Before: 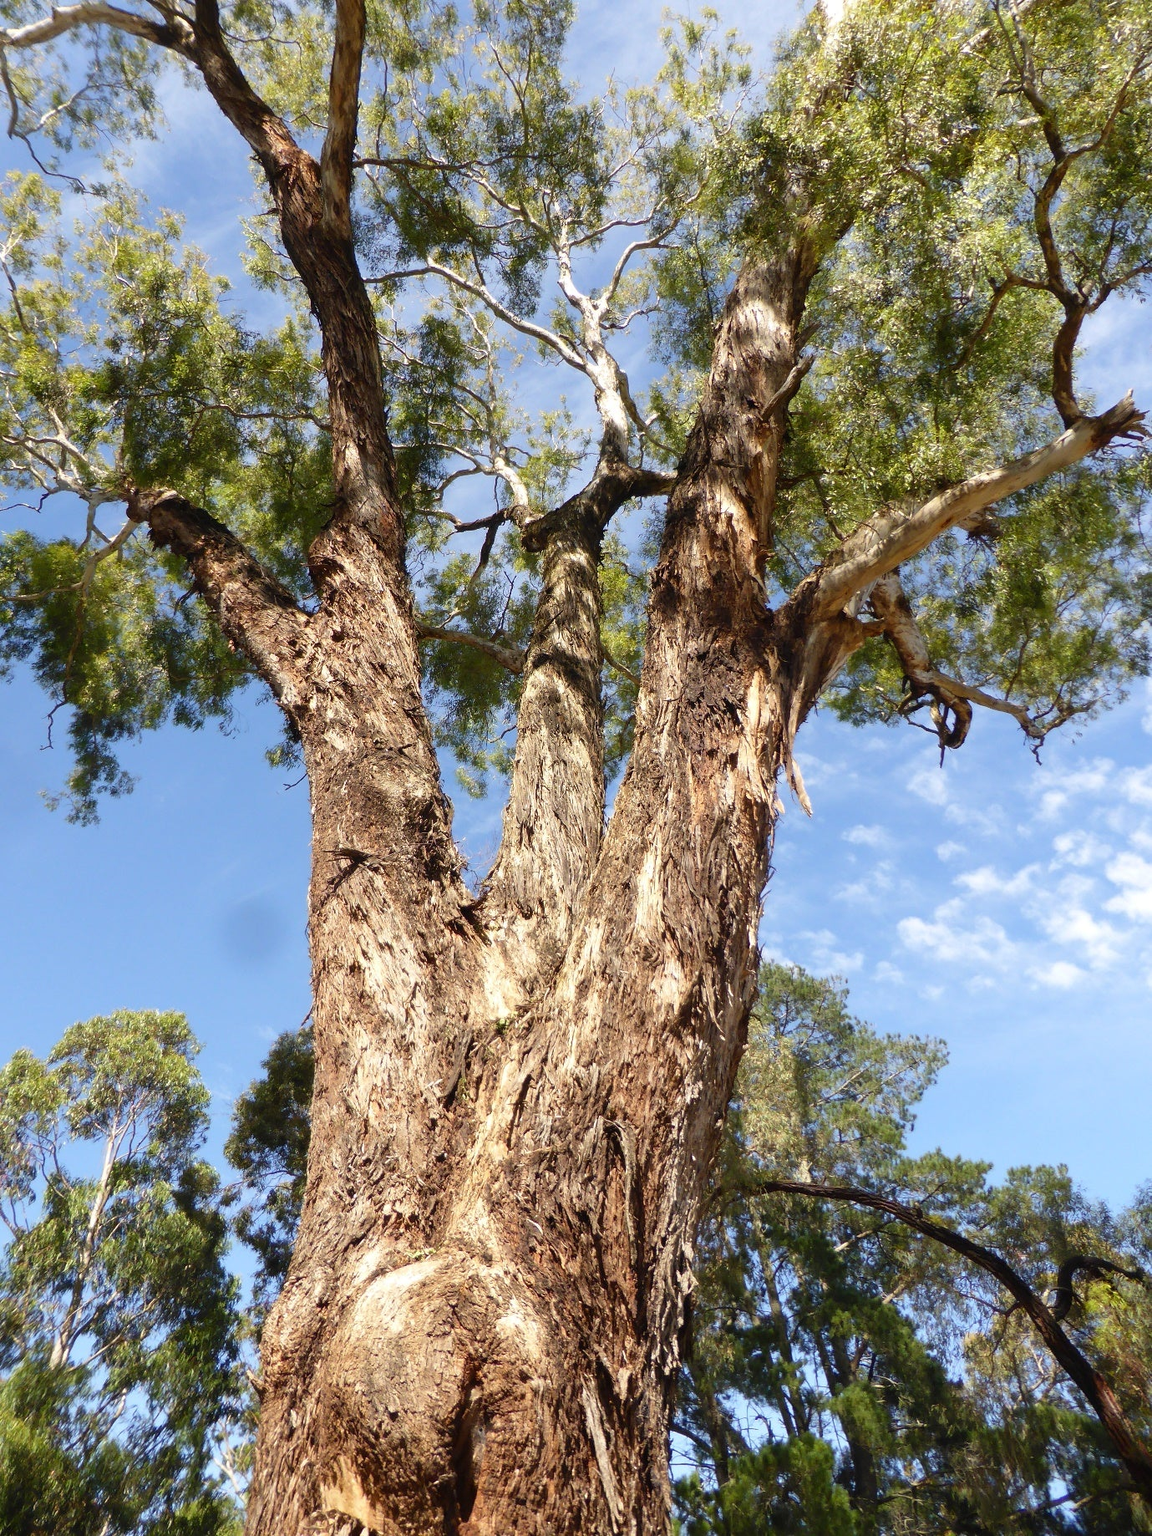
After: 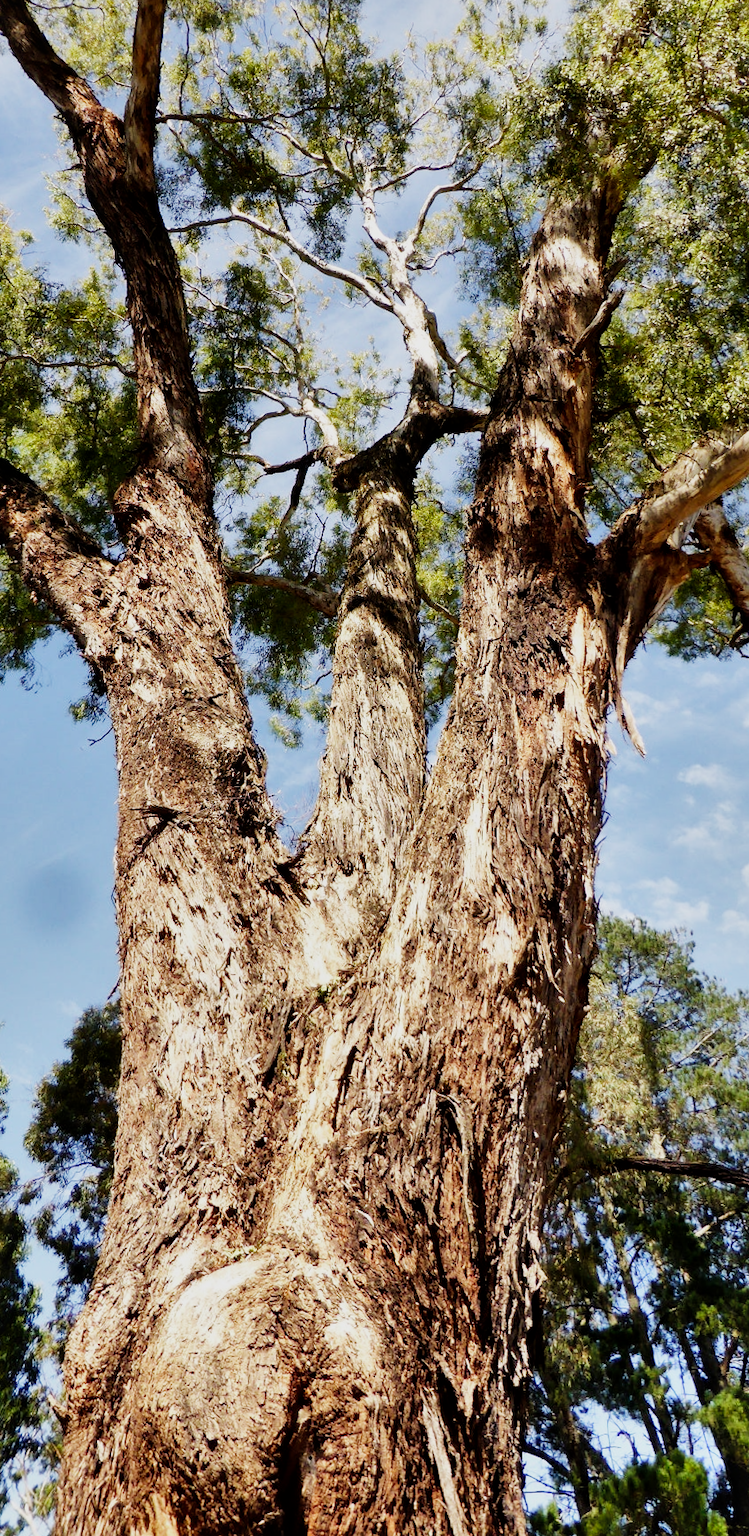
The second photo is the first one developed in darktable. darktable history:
crop and rotate: left 15.055%, right 18.278%
sigmoid: contrast 1.8, skew -0.2, preserve hue 0%, red attenuation 0.1, red rotation 0.035, green attenuation 0.1, green rotation -0.017, blue attenuation 0.15, blue rotation -0.052, base primaries Rec2020
rotate and perspective: rotation -1.68°, lens shift (vertical) -0.146, crop left 0.049, crop right 0.912, crop top 0.032, crop bottom 0.96
shadows and highlights: low approximation 0.01, soften with gaussian
local contrast: mode bilateral grid, contrast 20, coarseness 50, detail 120%, midtone range 0.2
